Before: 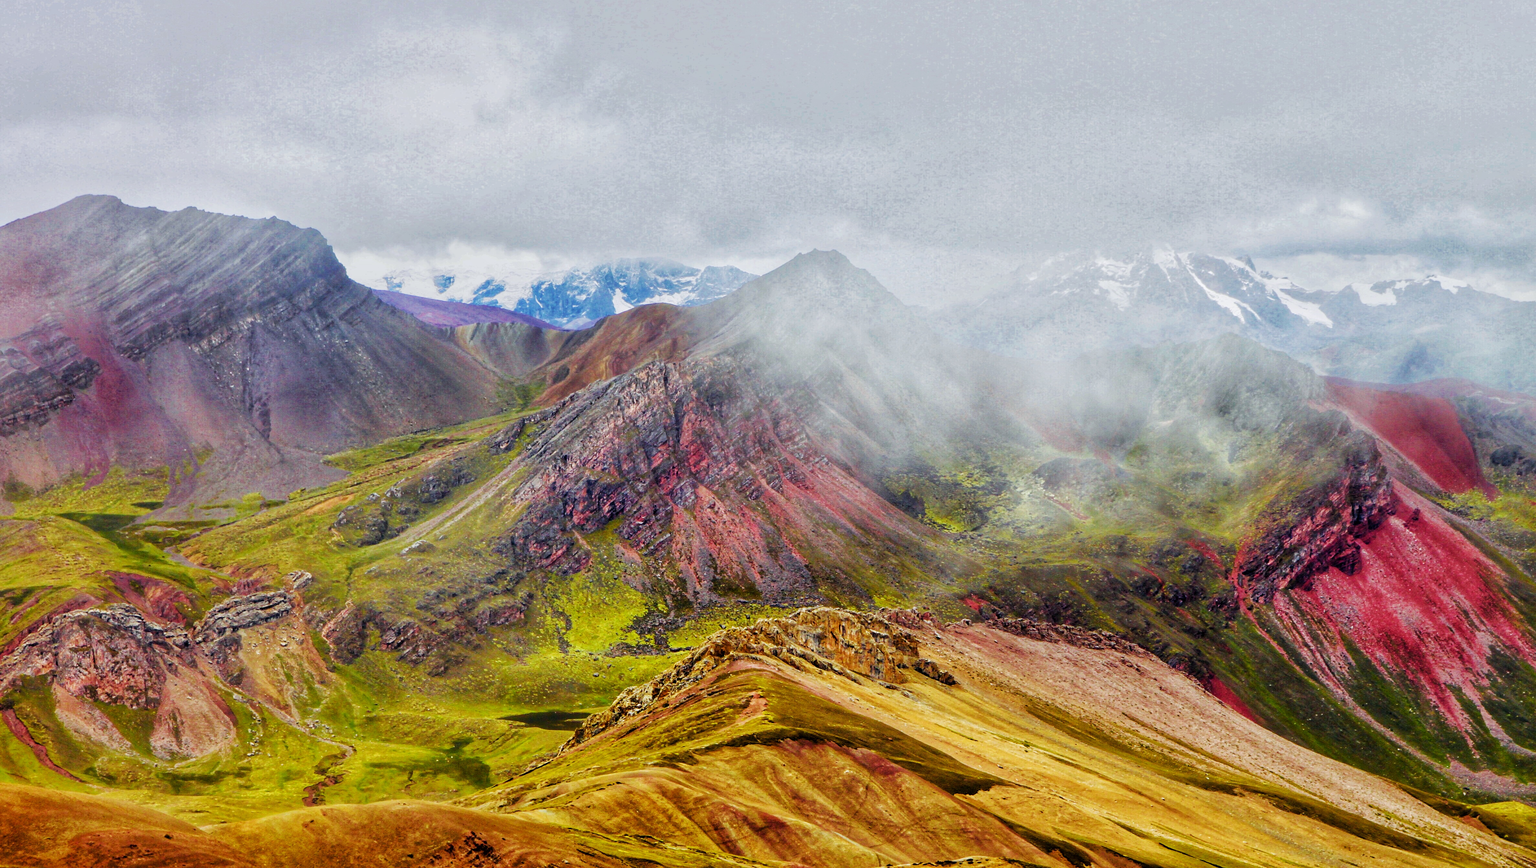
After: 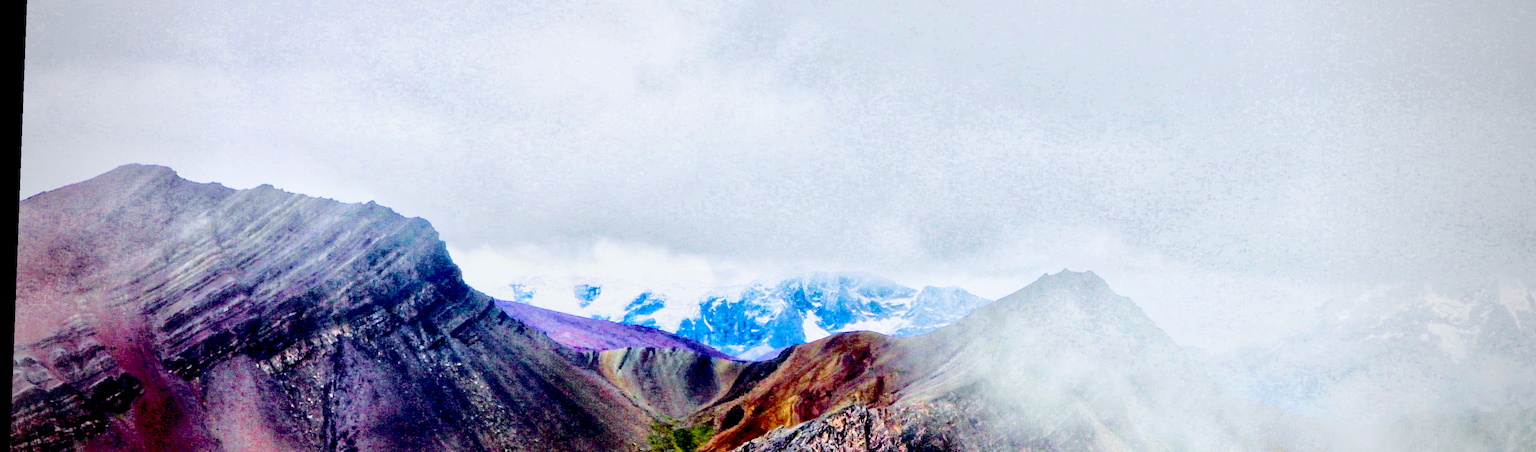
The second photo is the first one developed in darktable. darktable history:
rotate and perspective: rotation 2.17°, automatic cropping off
exposure: black level correction 0.1, exposure -0.092 EV, compensate highlight preservation false
base curve: curves: ch0 [(0, 0) (0.028, 0.03) (0.121, 0.232) (0.46, 0.748) (0.859, 0.968) (1, 1)]
crop: left 0.579%, top 7.627%, right 23.167%, bottom 54.275%
vignetting: fall-off start 71.74%
